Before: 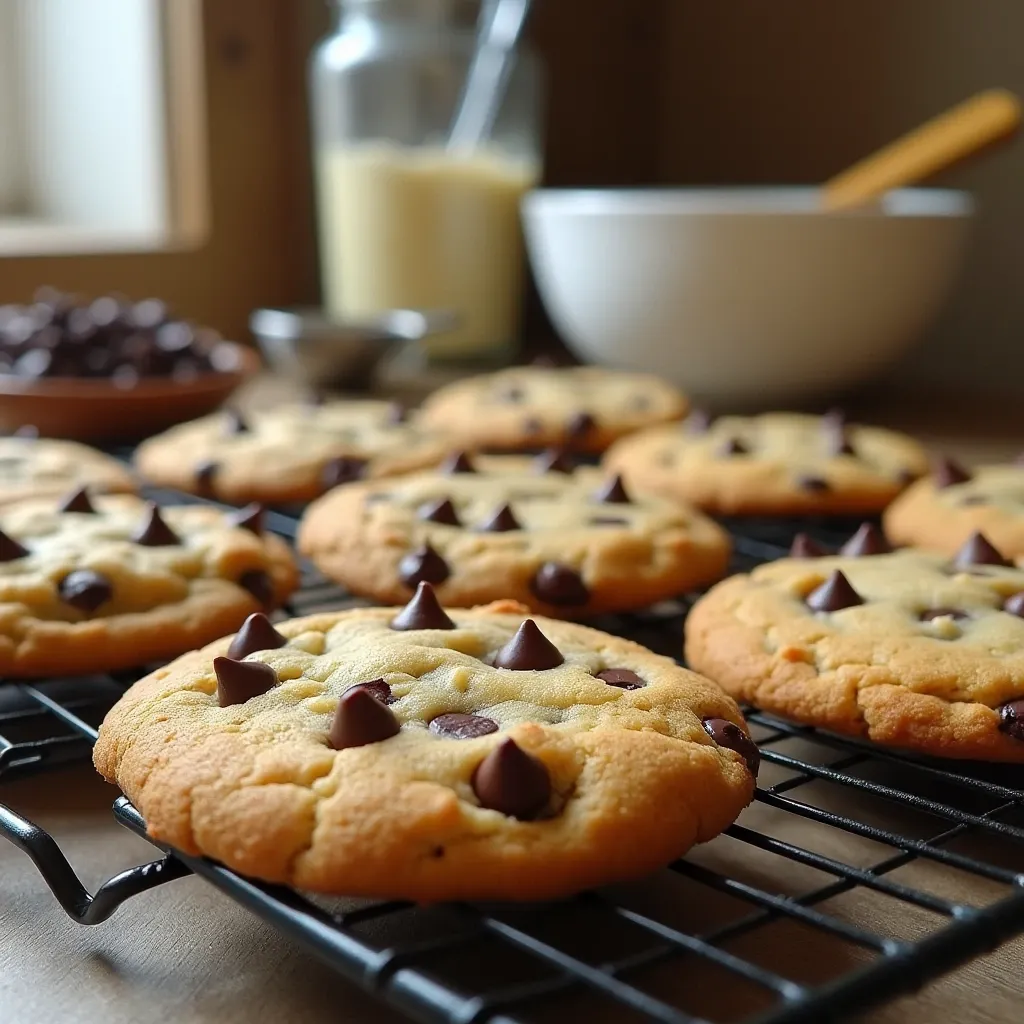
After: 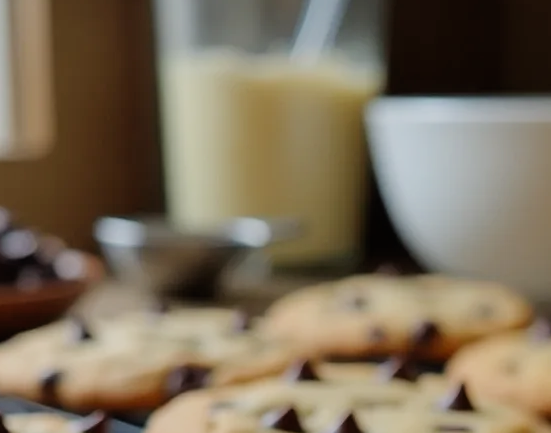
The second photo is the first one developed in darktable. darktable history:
crop: left 15.306%, top 9.065%, right 30.789%, bottom 48.638%
filmic rgb: black relative exposure -7.65 EV, white relative exposure 4.56 EV, hardness 3.61
